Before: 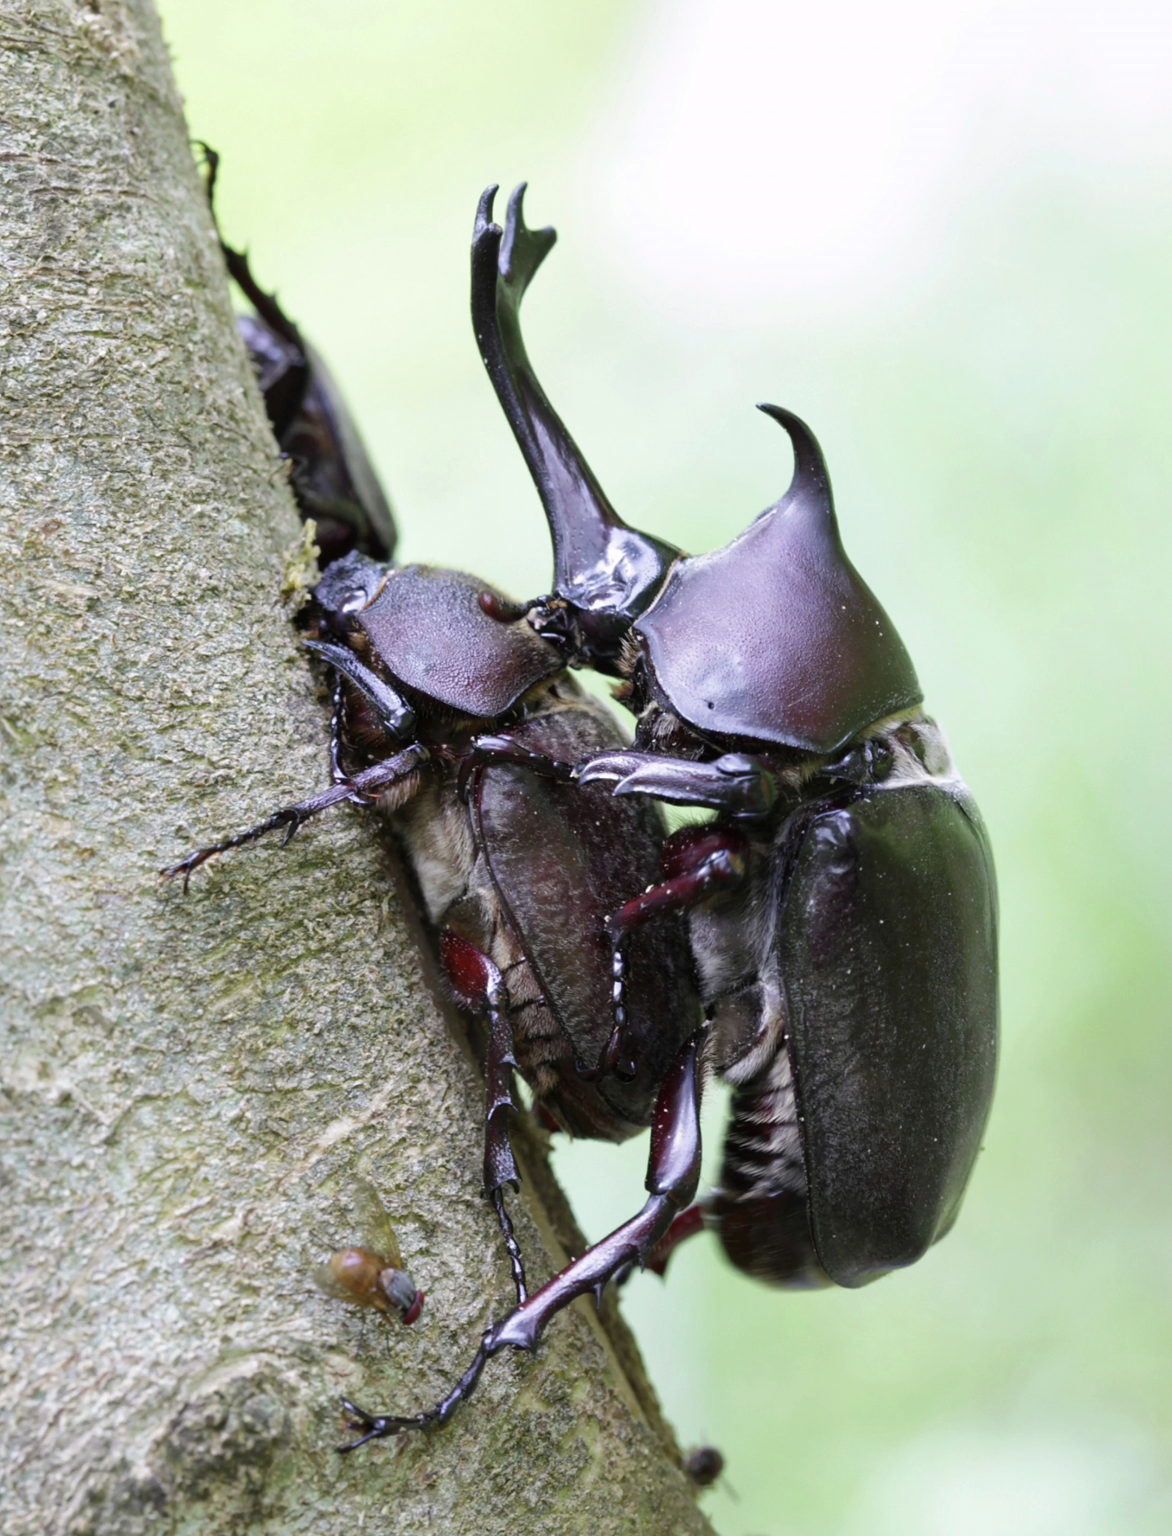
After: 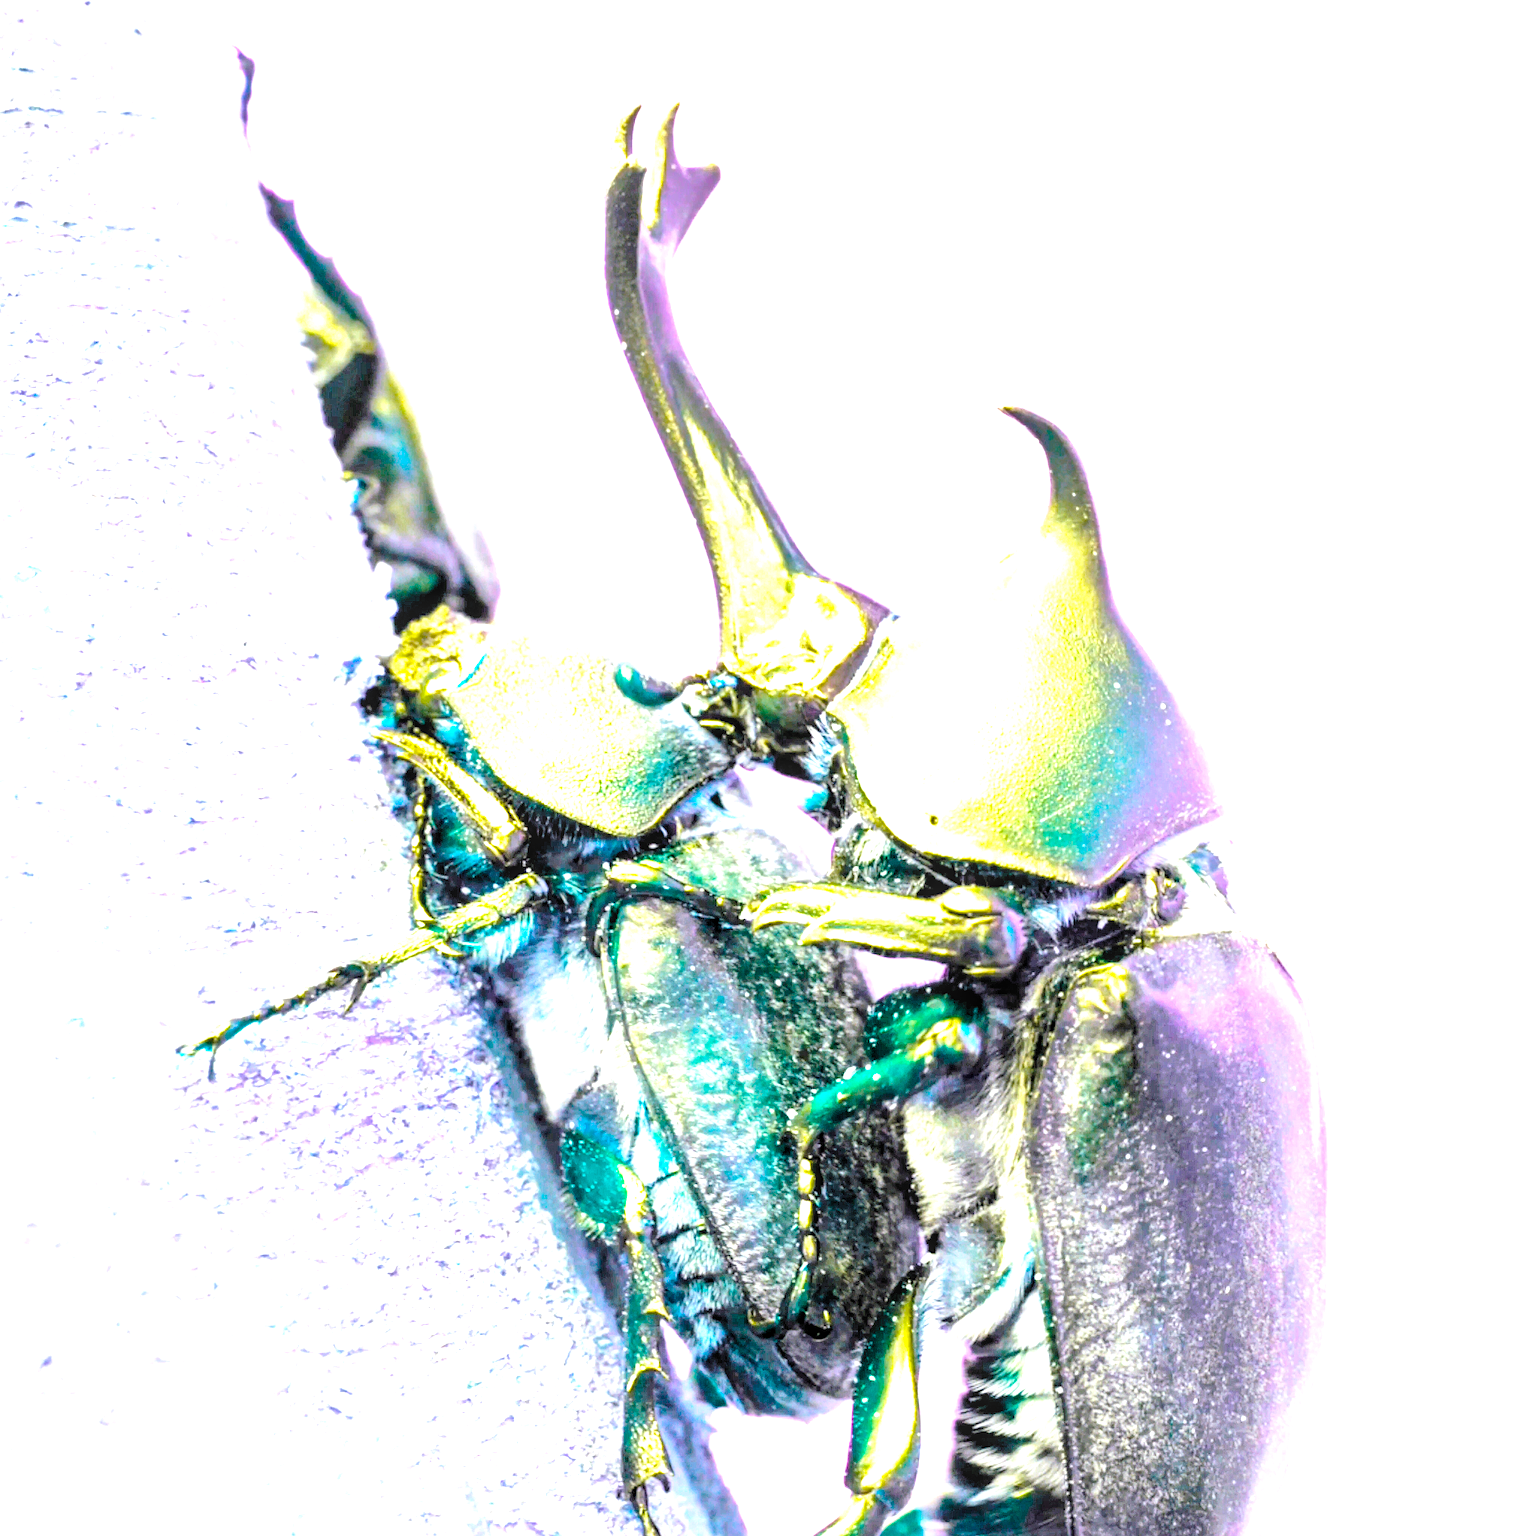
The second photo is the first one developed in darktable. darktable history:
crop: left 2.794%, top 7.18%, right 3.037%, bottom 20.198%
exposure: exposure 1.161 EV, compensate exposure bias true, compensate highlight preservation false
color balance rgb: shadows fall-off 102.225%, perceptual saturation grading › global saturation 19.376%, hue shift 178.82°, perceptual brilliance grading › global brilliance 14.206%, perceptual brilliance grading › shadows -35.776%, mask middle-gray fulcrum 22.49%, global vibrance 49.731%, contrast 0.832%
levels: levels [0.062, 0.494, 0.925]
base curve: curves: ch0 [(0, 0) (0.012, 0.01) (0.073, 0.168) (0.31, 0.711) (0.645, 0.957) (1, 1)], preserve colors none
tone equalizer: -7 EV 0.156 EV, -6 EV 0.635 EV, -5 EV 1.14 EV, -4 EV 1.3 EV, -3 EV 1.16 EV, -2 EV 0.6 EV, -1 EV 0.166 EV, mask exposure compensation -0.504 EV
local contrast: on, module defaults
contrast brightness saturation: brightness 0.142
